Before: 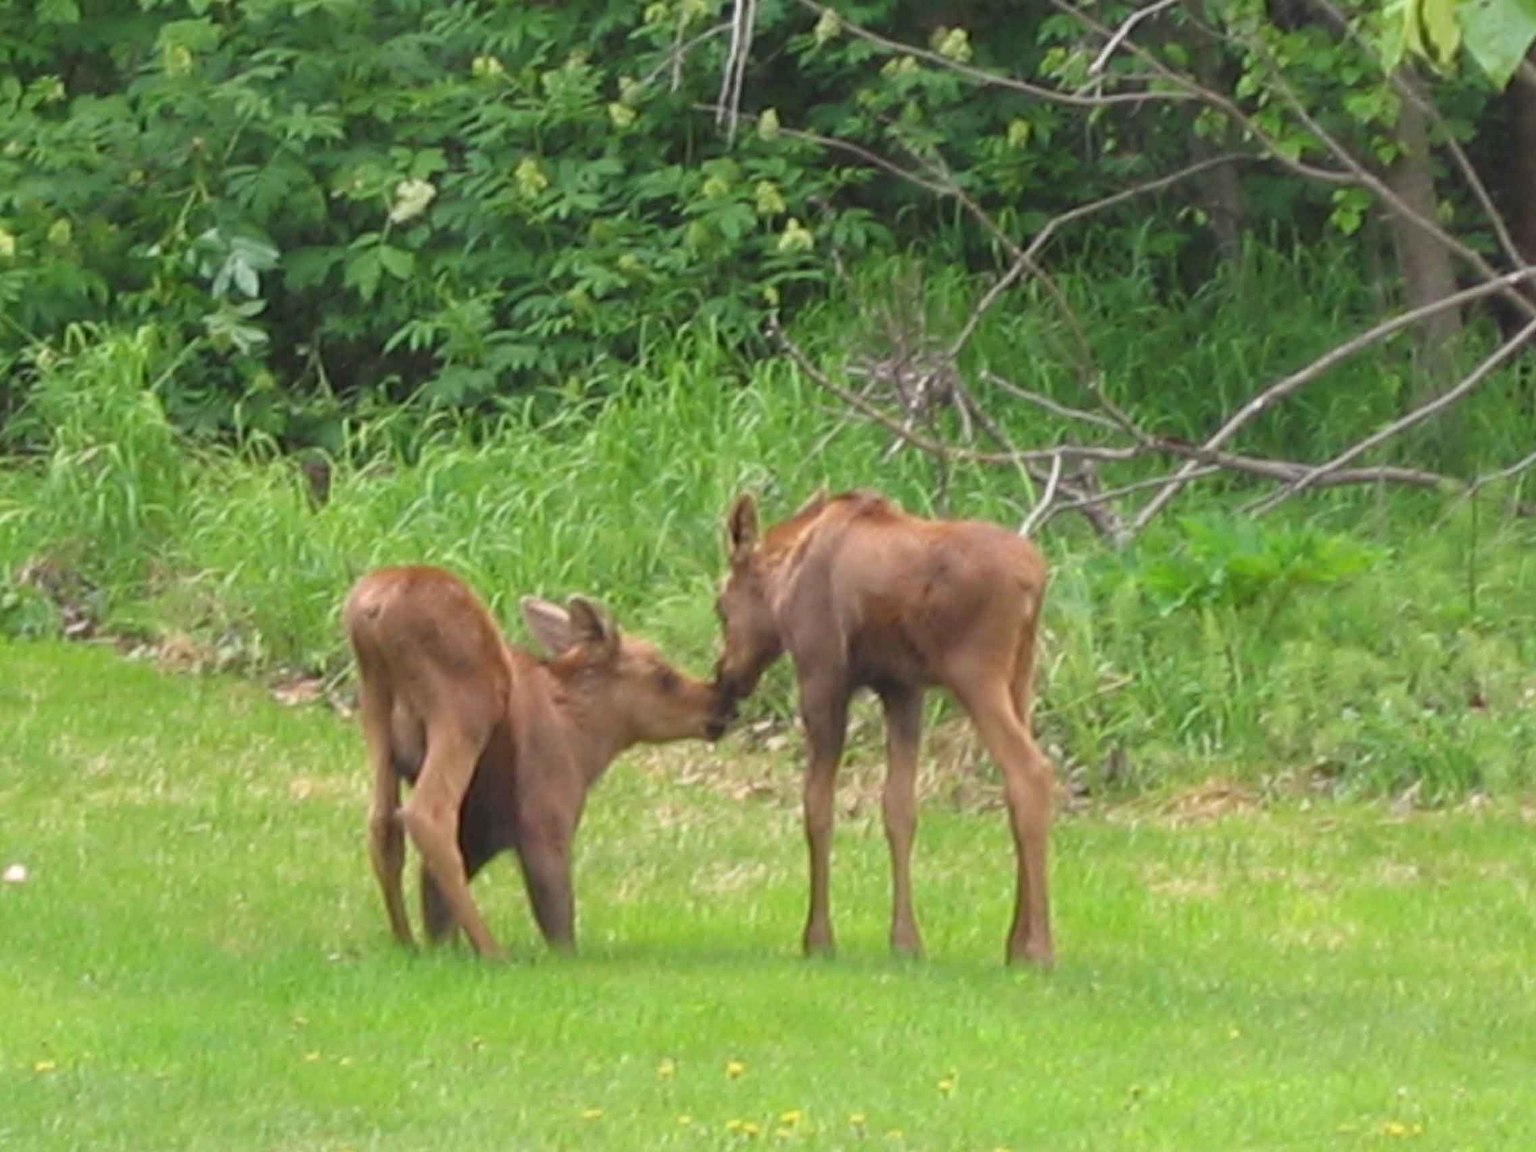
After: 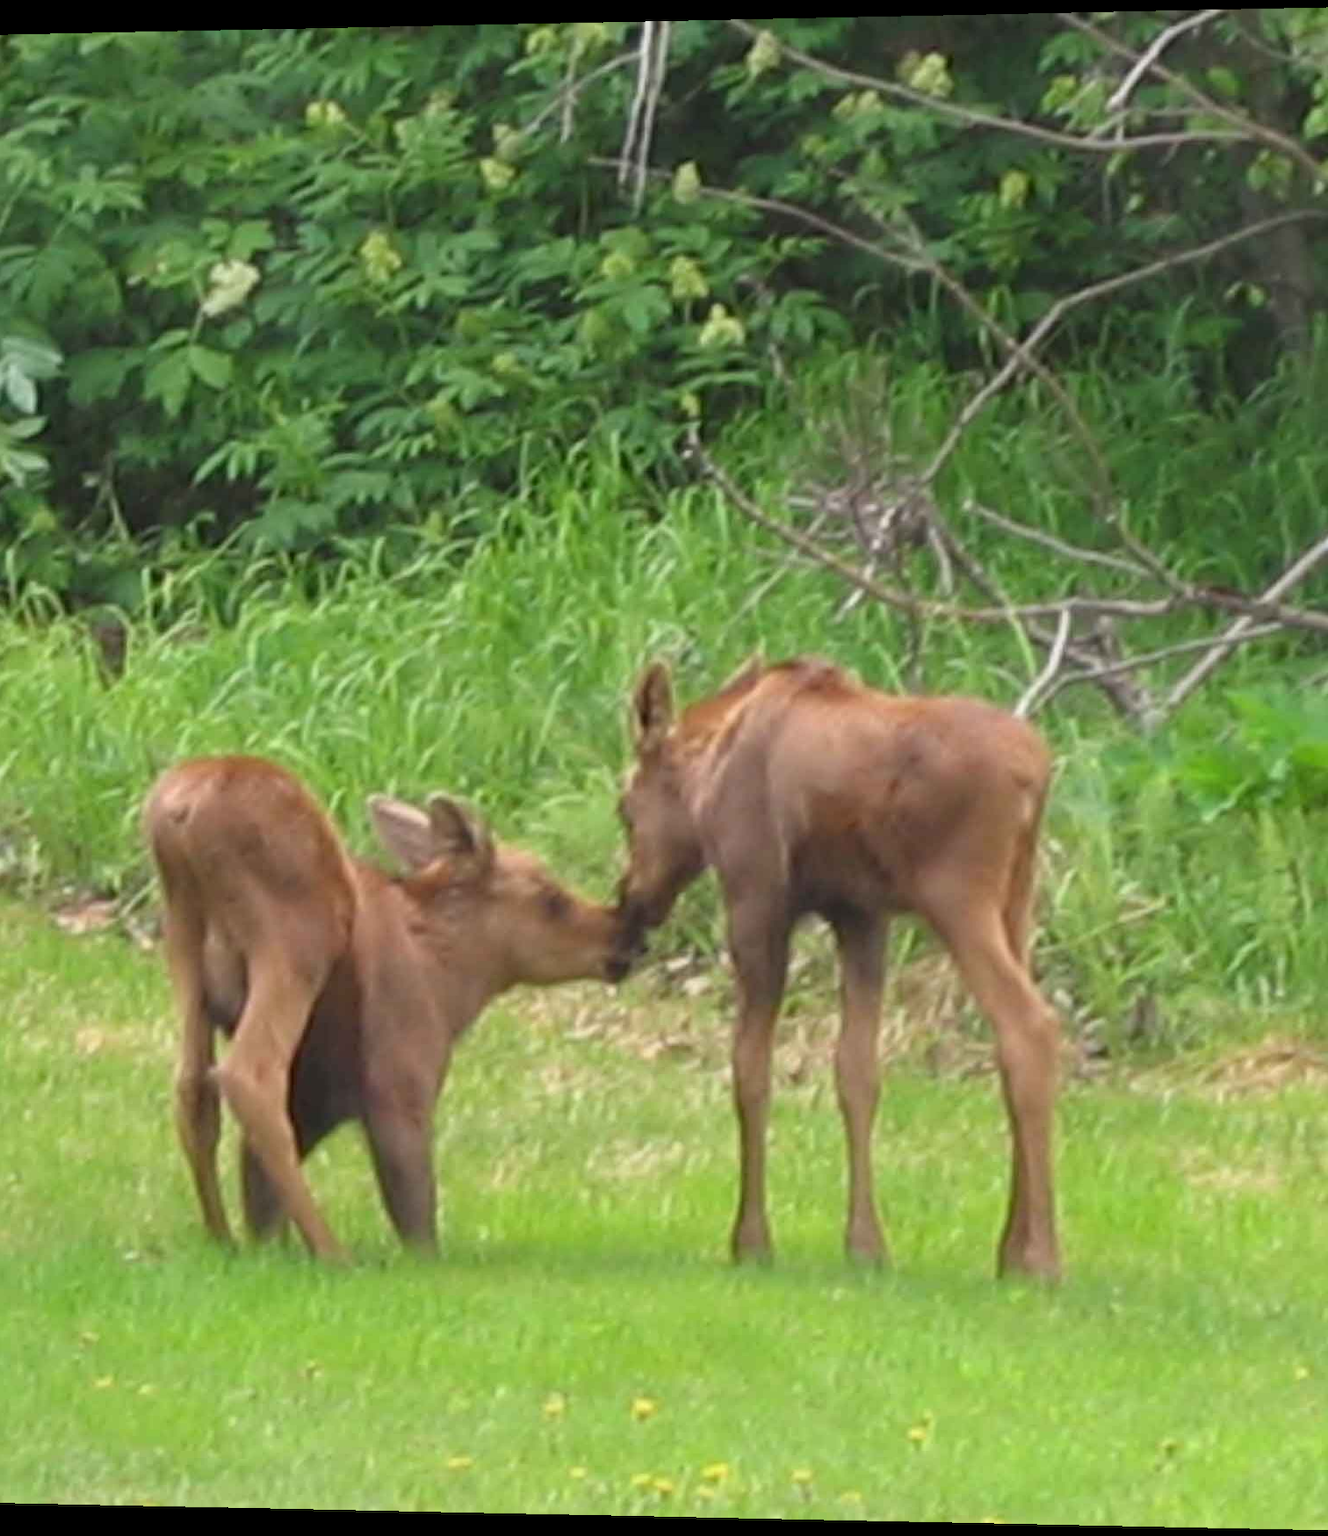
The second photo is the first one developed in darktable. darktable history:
crop and rotate: left 14.292%, right 19.041%
rotate and perspective: lens shift (horizontal) -0.055, automatic cropping off
